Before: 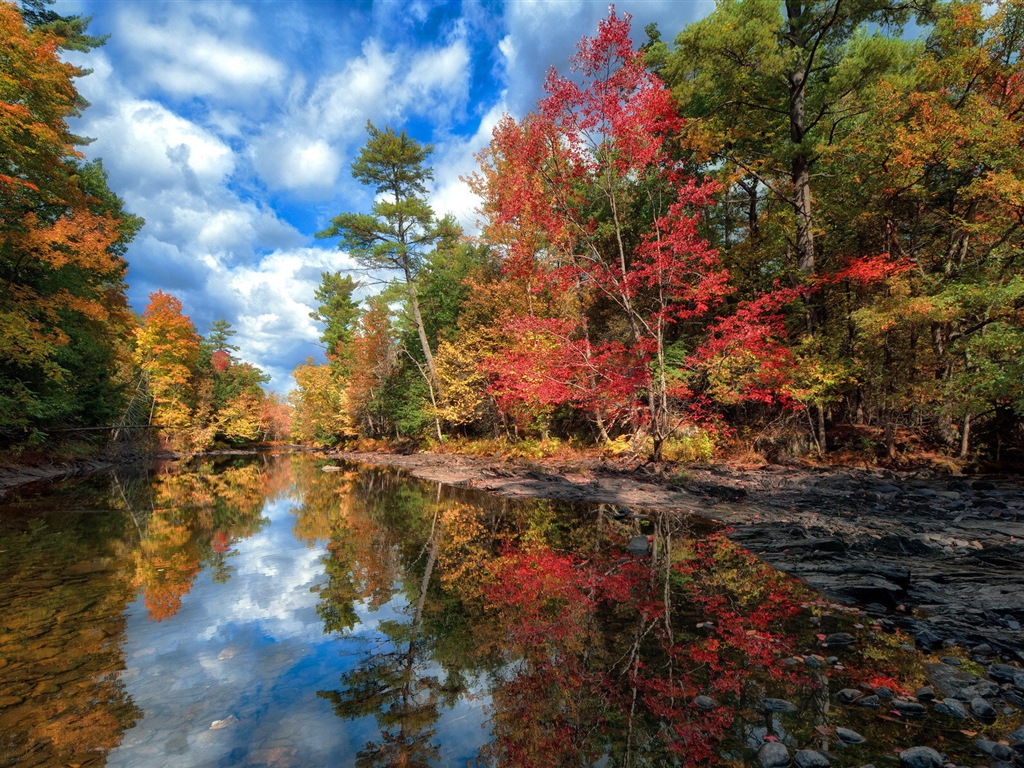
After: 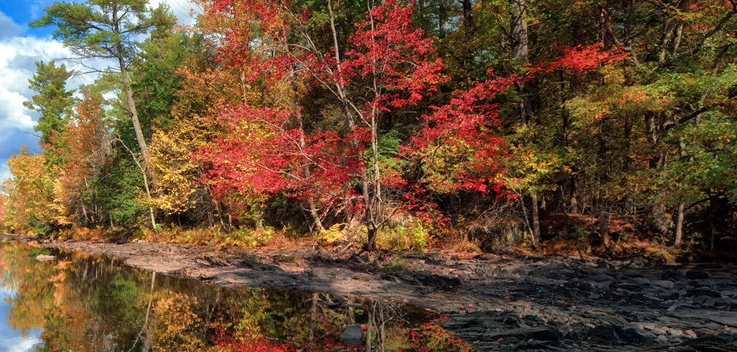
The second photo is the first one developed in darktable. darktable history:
crop and rotate: left 28.02%, top 27.603%, bottom 26.5%
color calibration: illuminant same as pipeline (D50), adaptation none (bypass), x 0.333, y 0.333, temperature 5016.07 K, saturation algorithm version 1 (2020)
